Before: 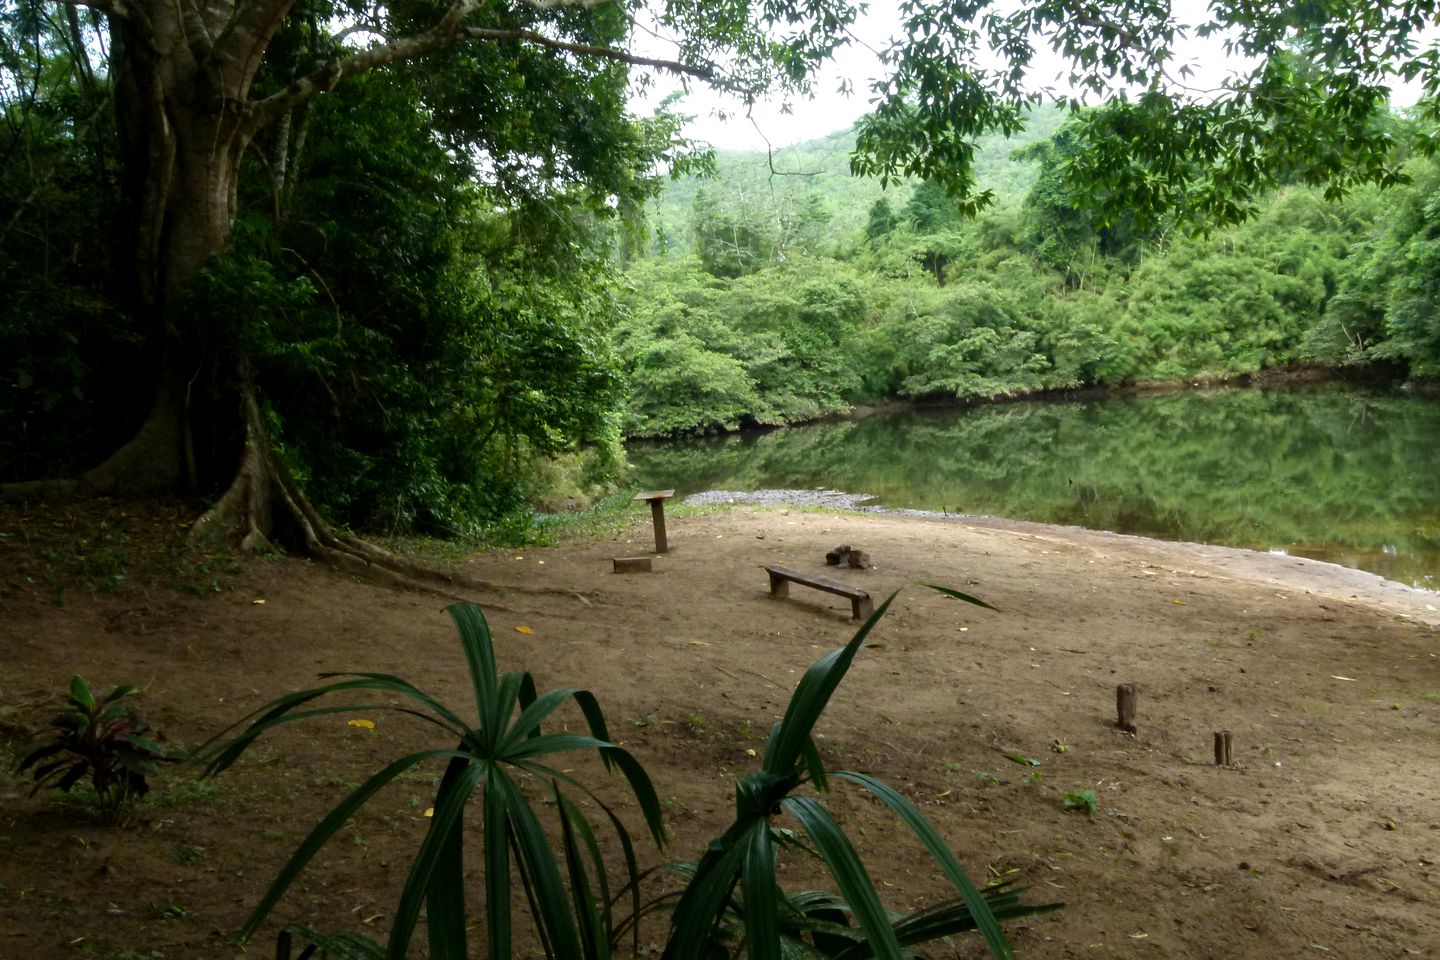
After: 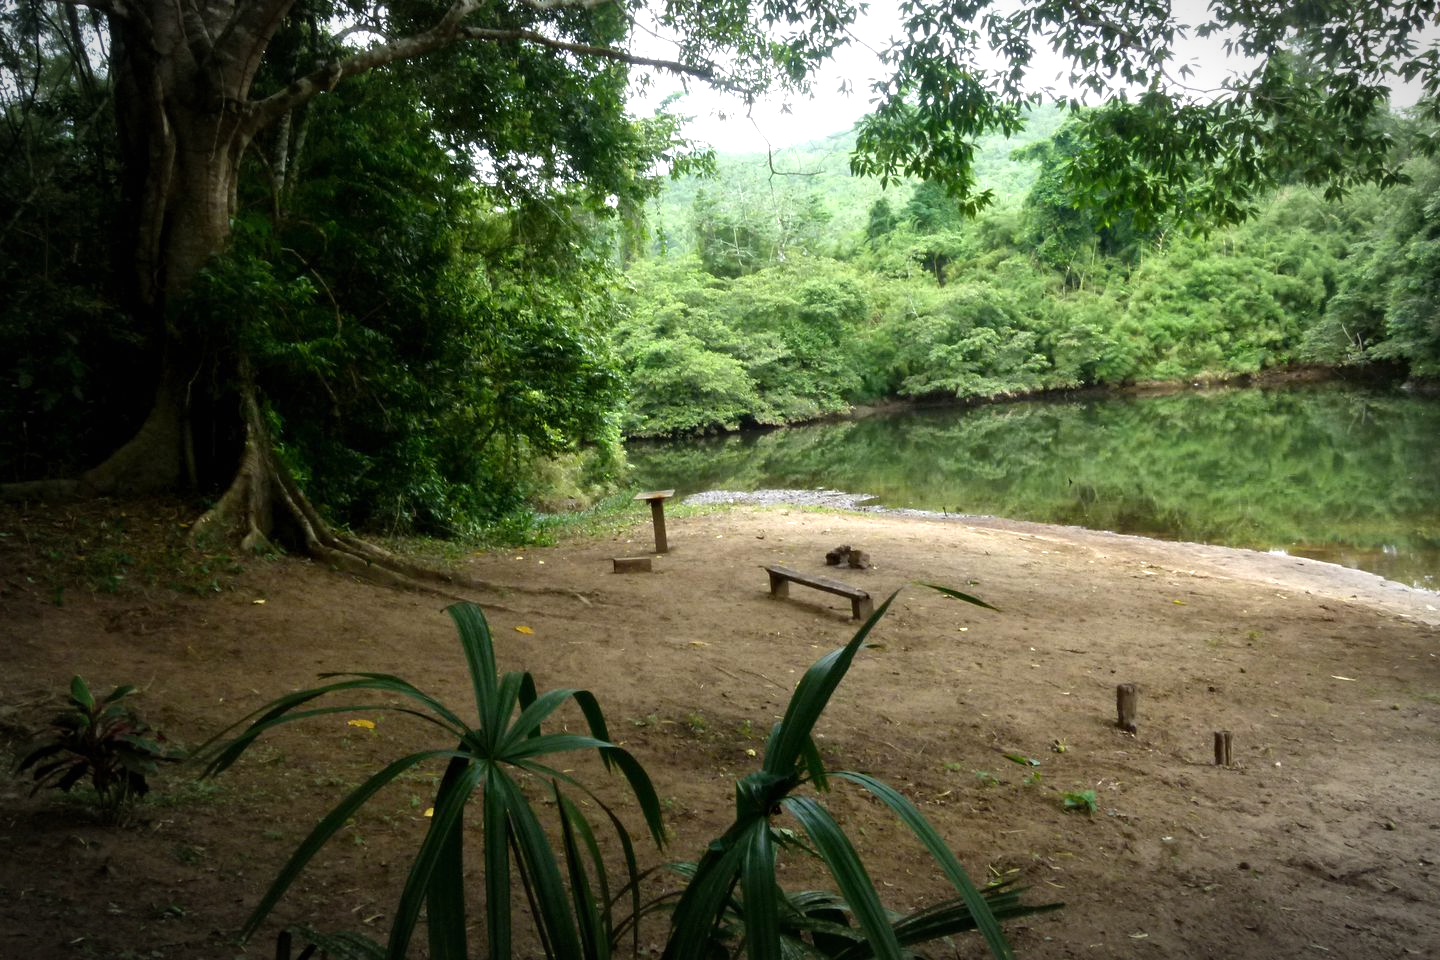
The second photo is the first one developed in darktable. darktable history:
exposure: black level correction 0, exposure 0.4 EV, compensate exposure bias true, compensate highlight preservation false
vignetting: automatic ratio true
